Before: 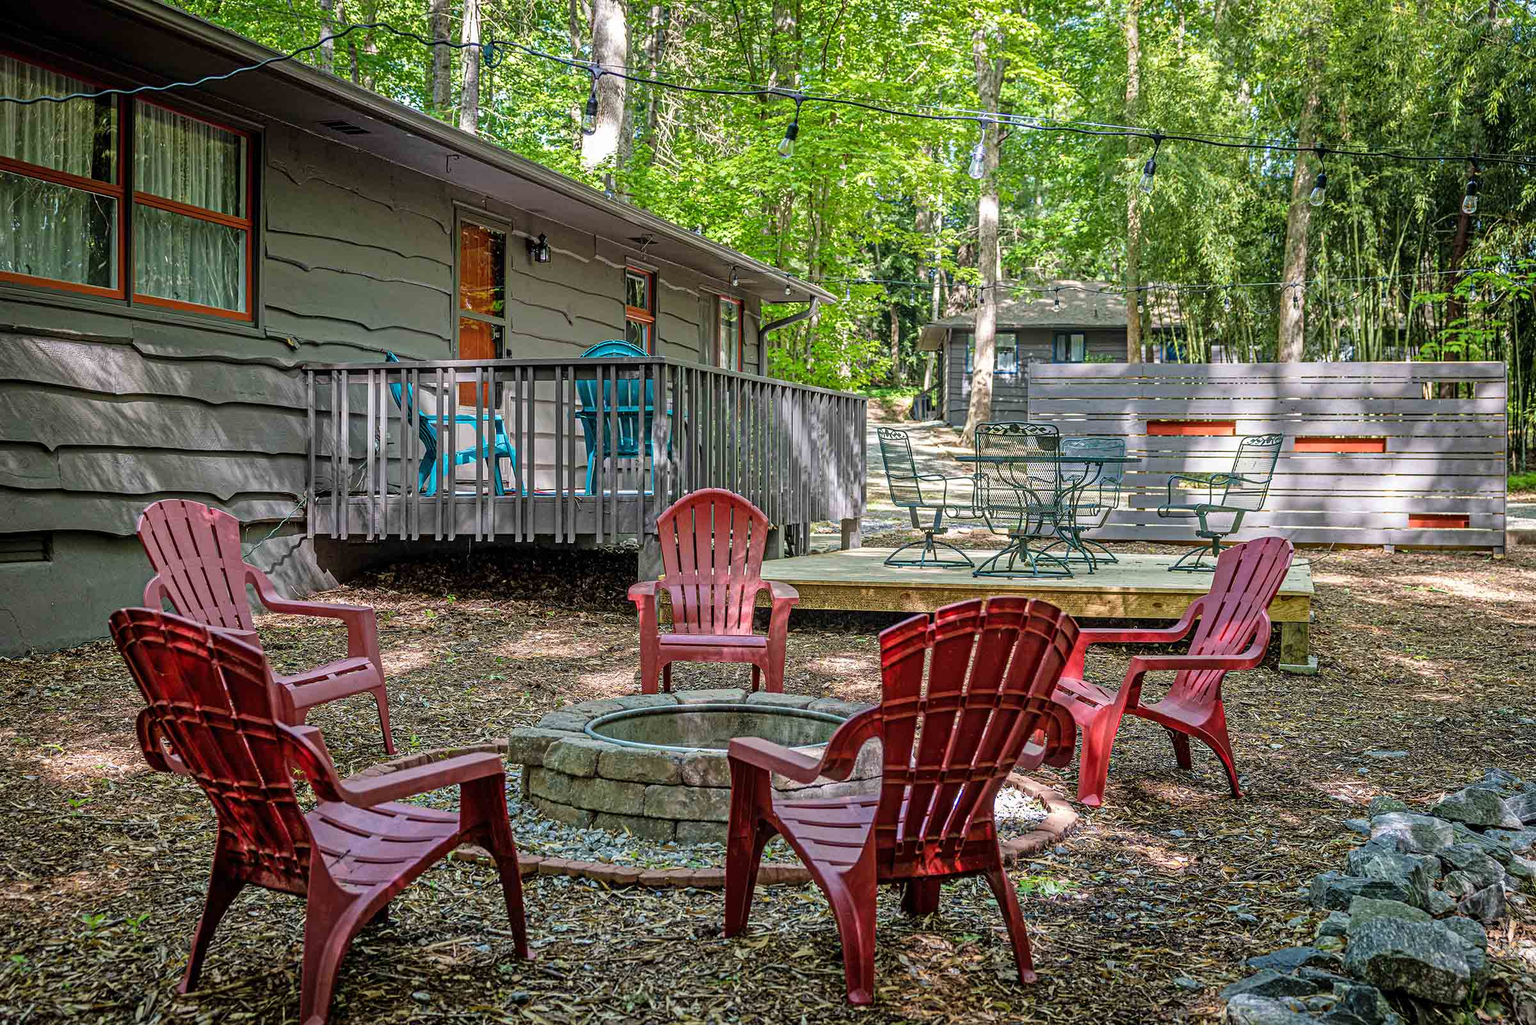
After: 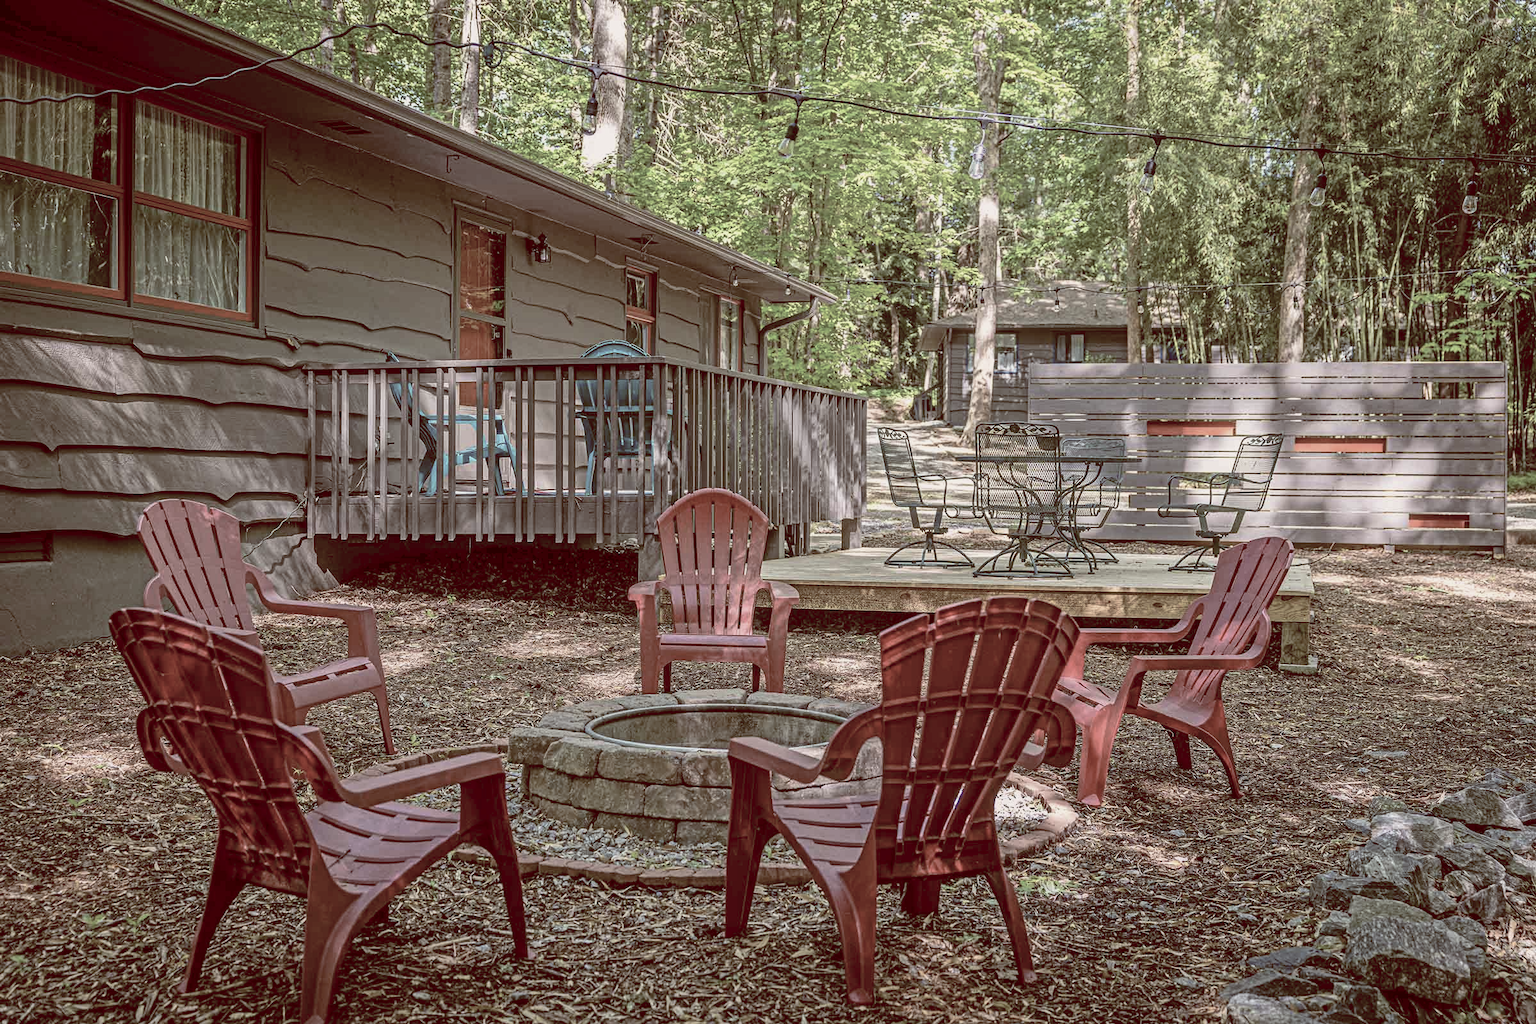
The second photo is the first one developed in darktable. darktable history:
velvia: on, module defaults
color balance rgb: shadows lift › luminance 1%, shadows lift › chroma 0.2%, shadows lift › hue 20°, power › luminance 1%, power › chroma 0.4%, power › hue 34°, highlights gain › luminance 0.8%, highlights gain › chroma 0.4%, highlights gain › hue 44°, global offset › chroma 0.4%, global offset › hue 34°, white fulcrum 0.08 EV, linear chroma grading › shadows -7%, linear chroma grading › highlights -7%, linear chroma grading › global chroma -10%, linear chroma grading › mid-tones -8%, perceptual saturation grading › global saturation -28%, perceptual saturation grading › highlights -20%, perceptual saturation grading › mid-tones -24%, perceptual saturation grading › shadows -24%, perceptual brilliance grading › global brilliance -1%, perceptual brilliance grading › highlights -1%, perceptual brilliance grading › mid-tones -1%, perceptual brilliance grading › shadows -1%, global vibrance -17%, contrast -6%
